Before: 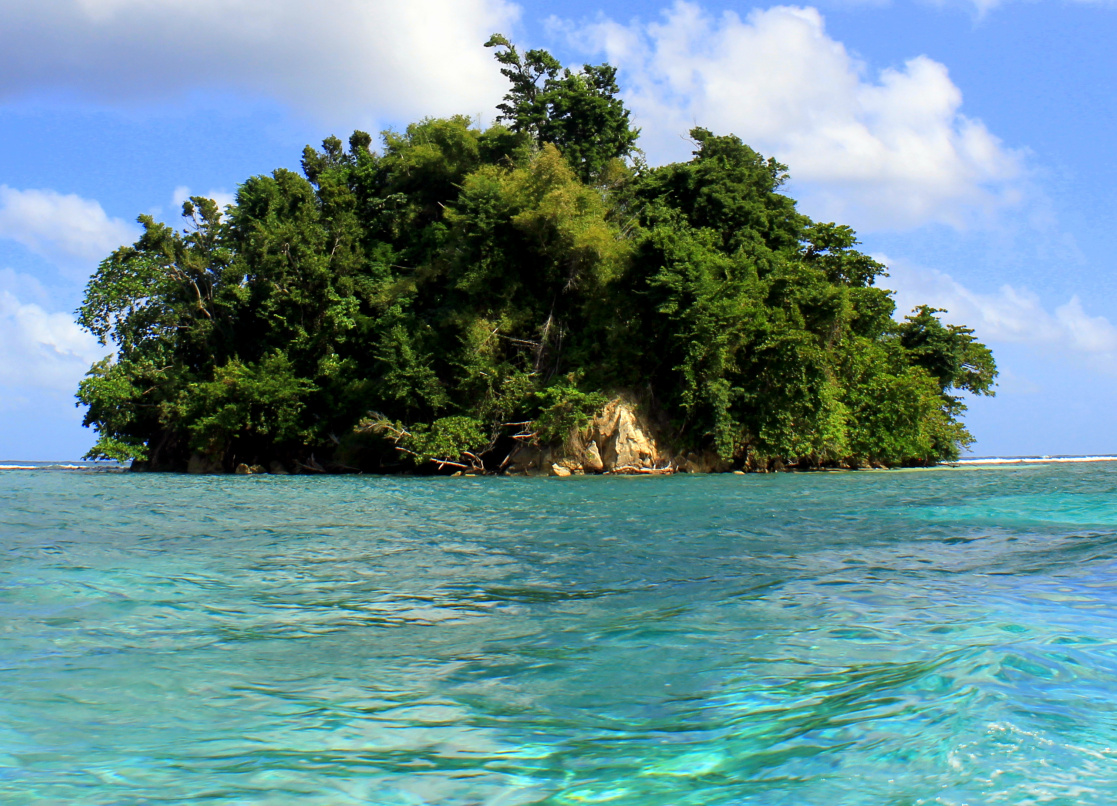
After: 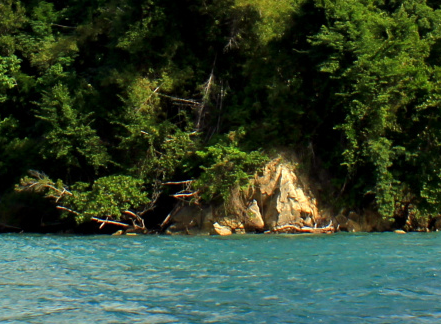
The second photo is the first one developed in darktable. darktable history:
crop: left 30.405%, top 29.919%, right 30.059%, bottom 29.839%
